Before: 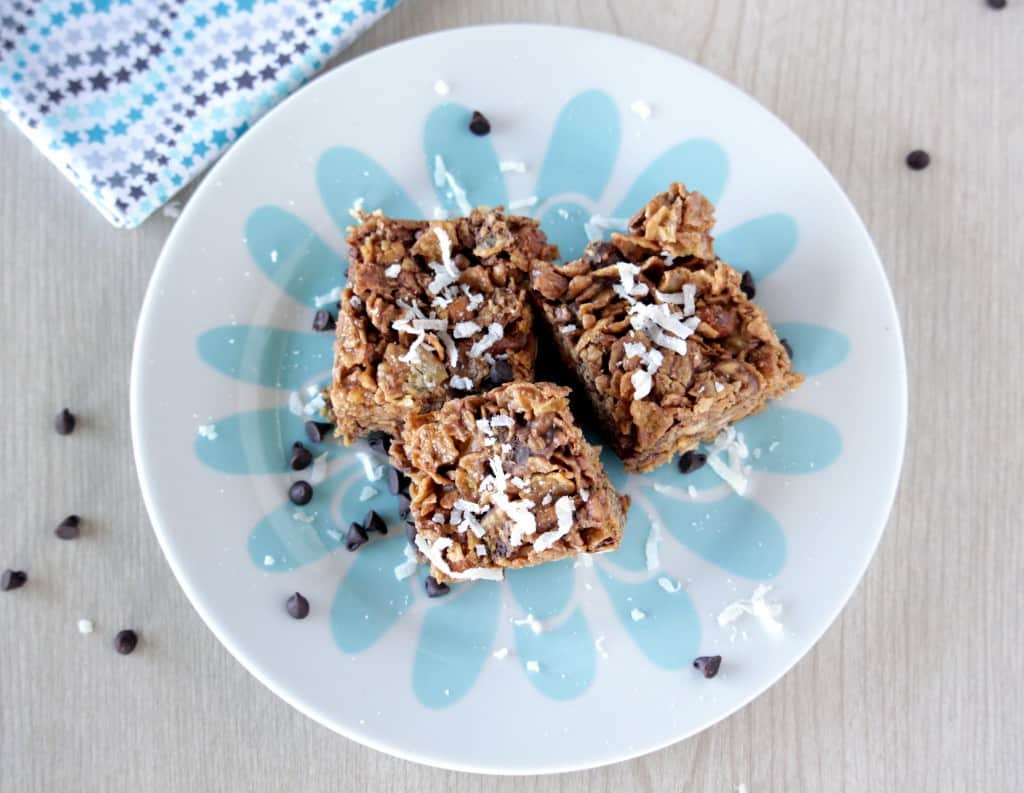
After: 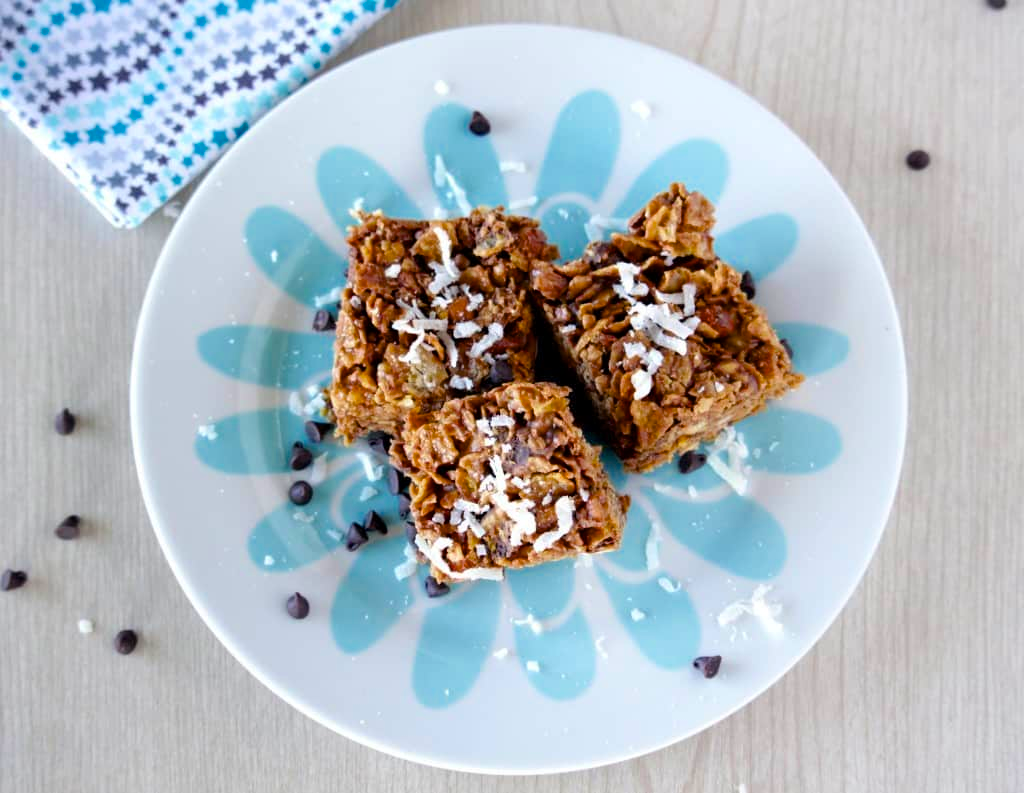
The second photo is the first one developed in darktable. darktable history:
color balance rgb: perceptual saturation grading › global saturation 25.436%, global vibrance 16.506%, saturation formula JzAzBz (2021)
